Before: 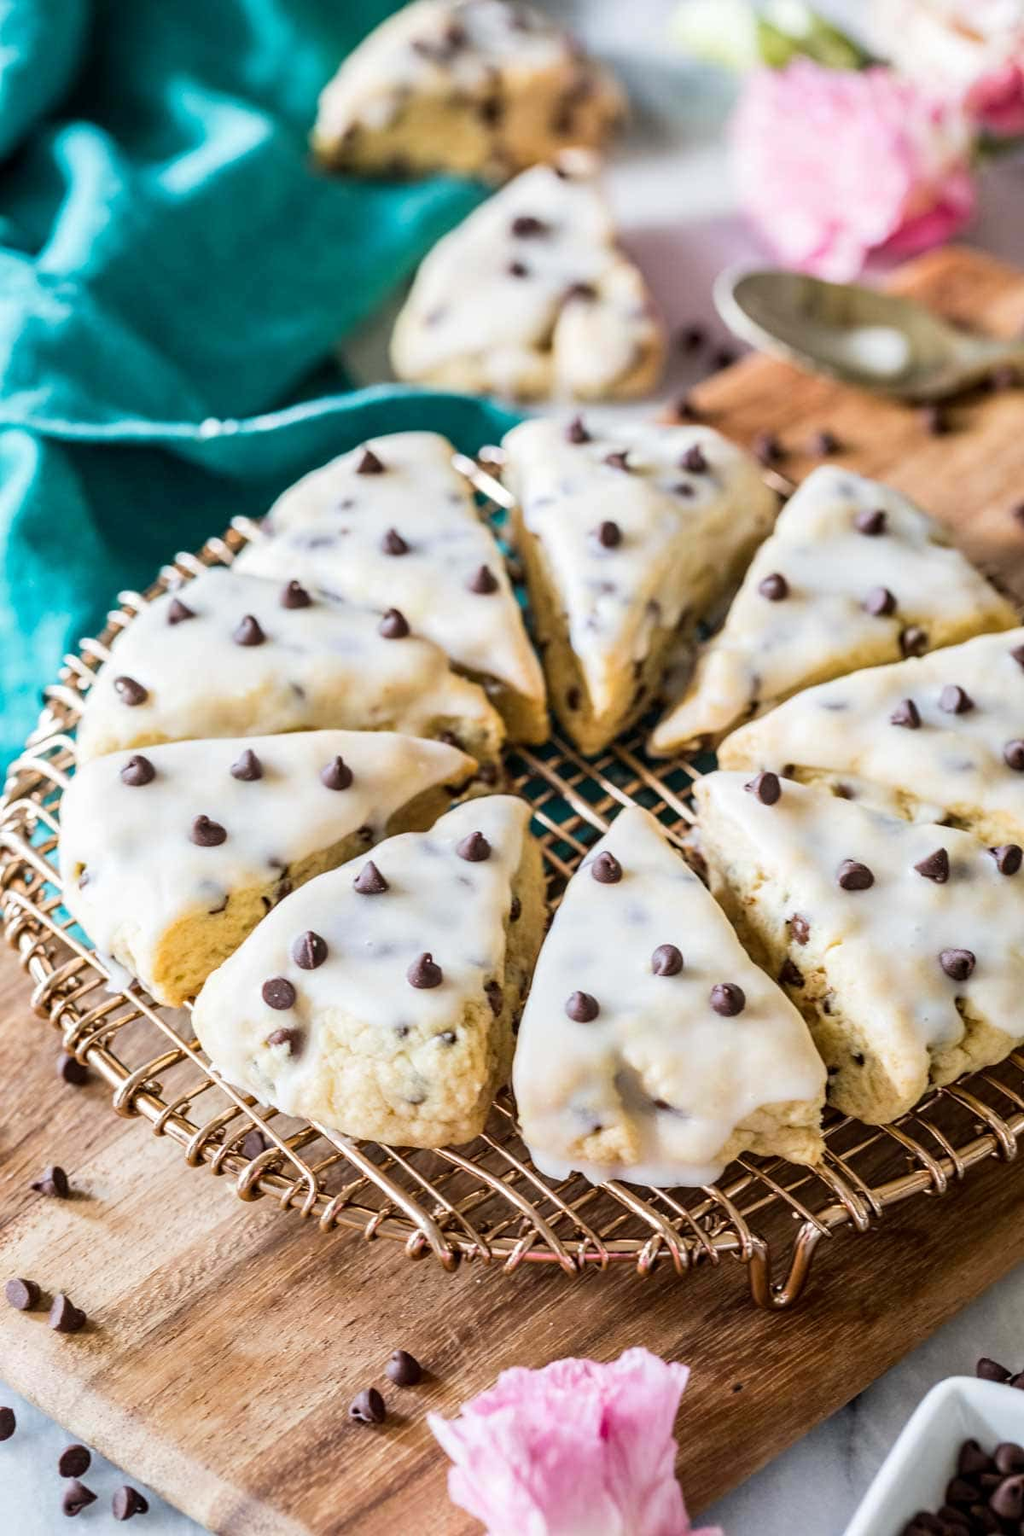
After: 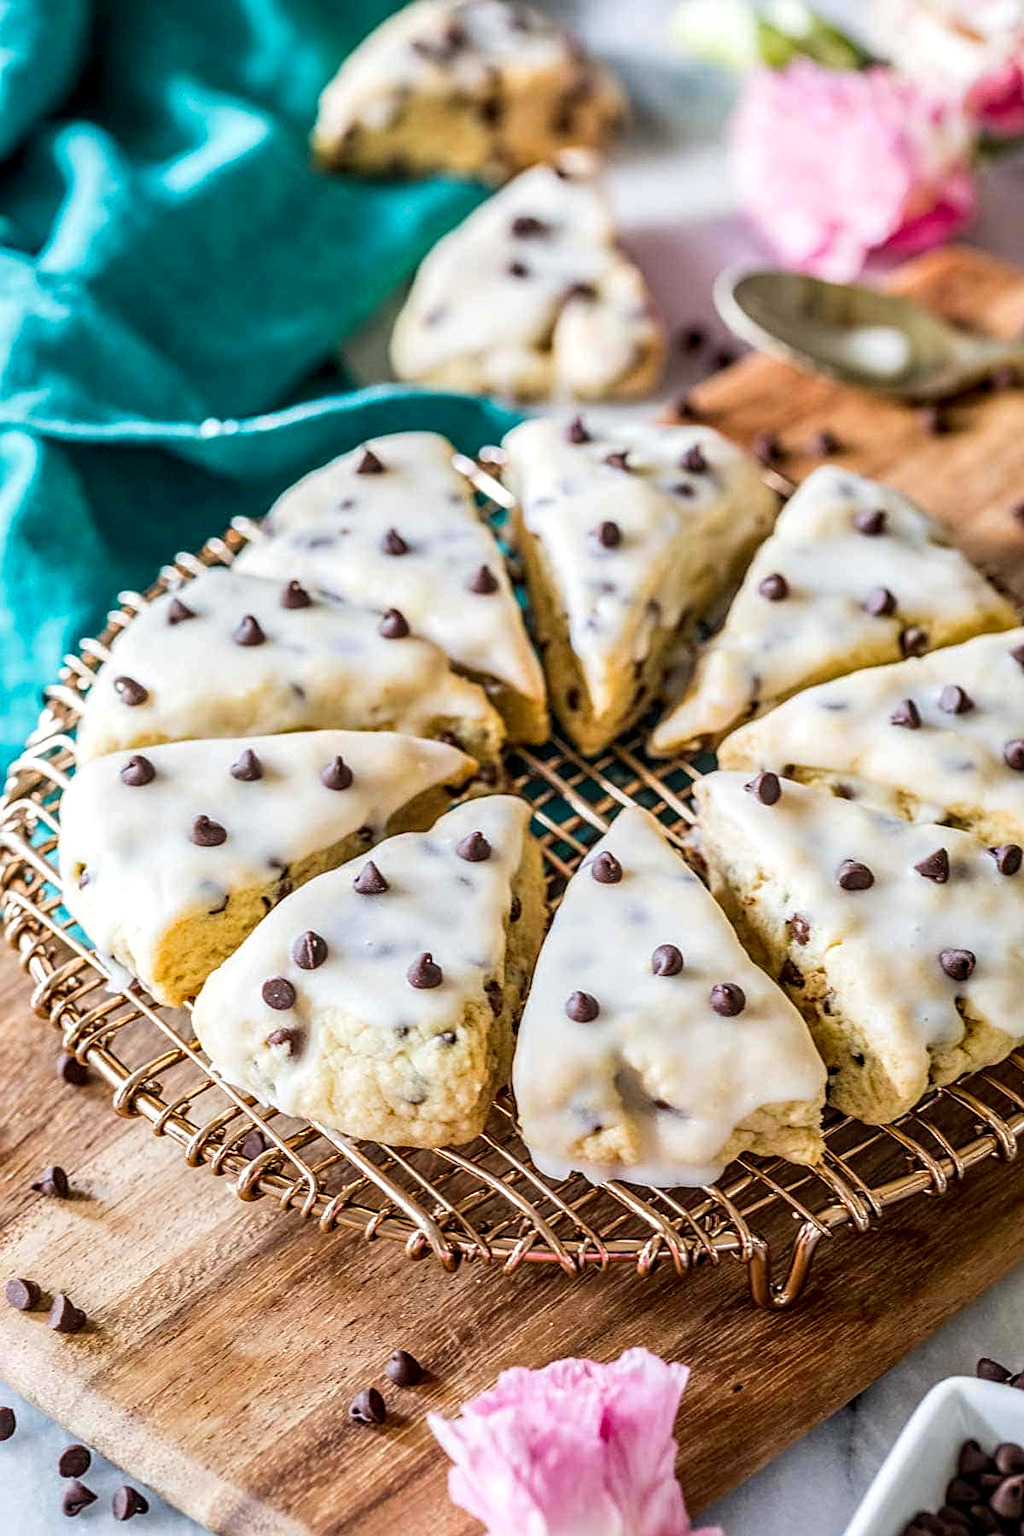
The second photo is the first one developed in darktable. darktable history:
color correction: highlights b* 0.05, saturation 1.14
local contrast: detail 130%
sharpen: on, module defaults
